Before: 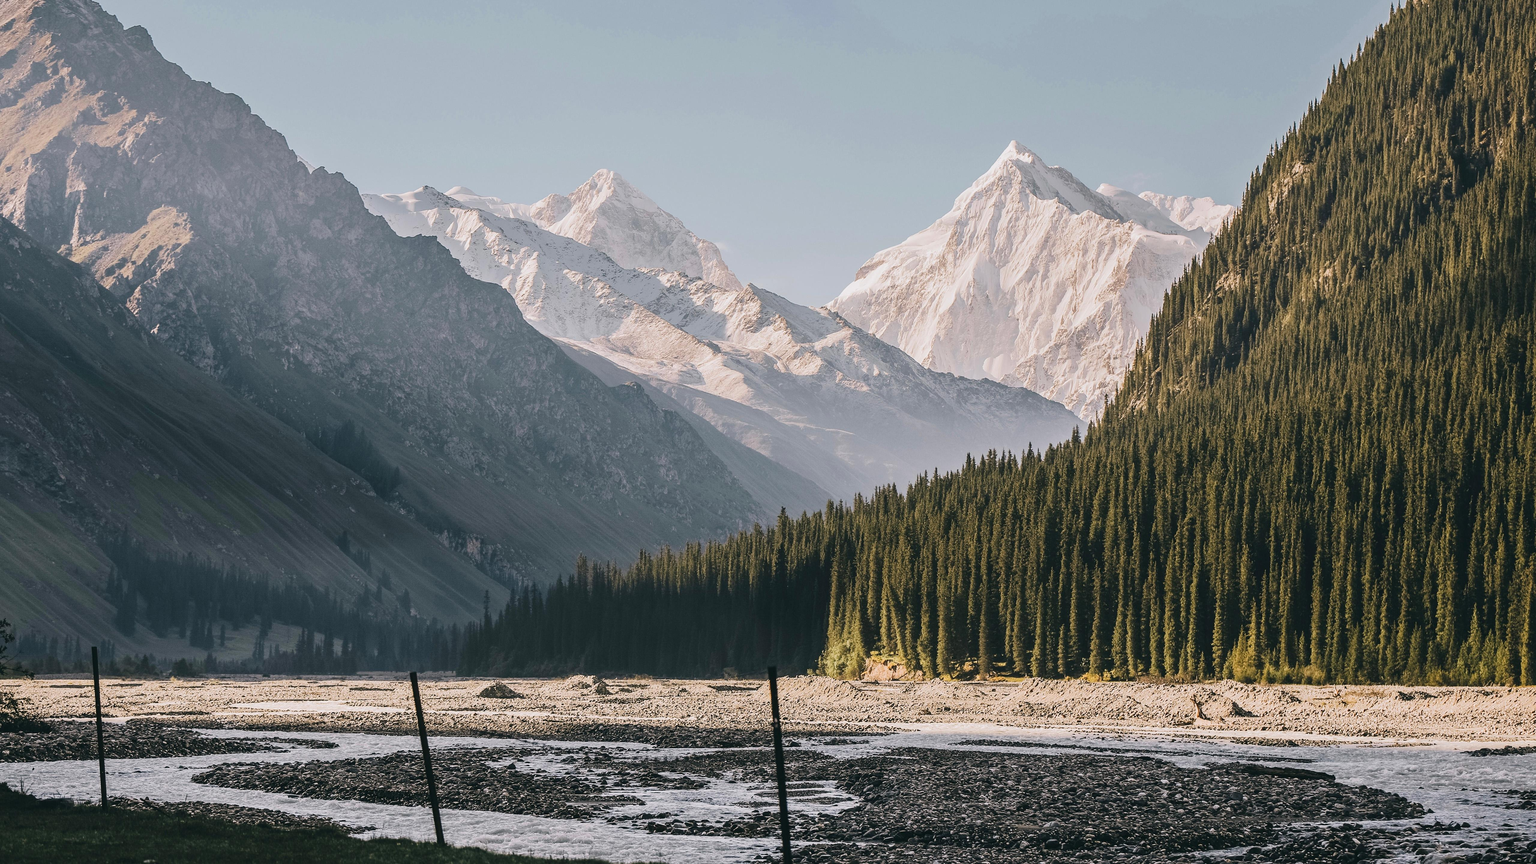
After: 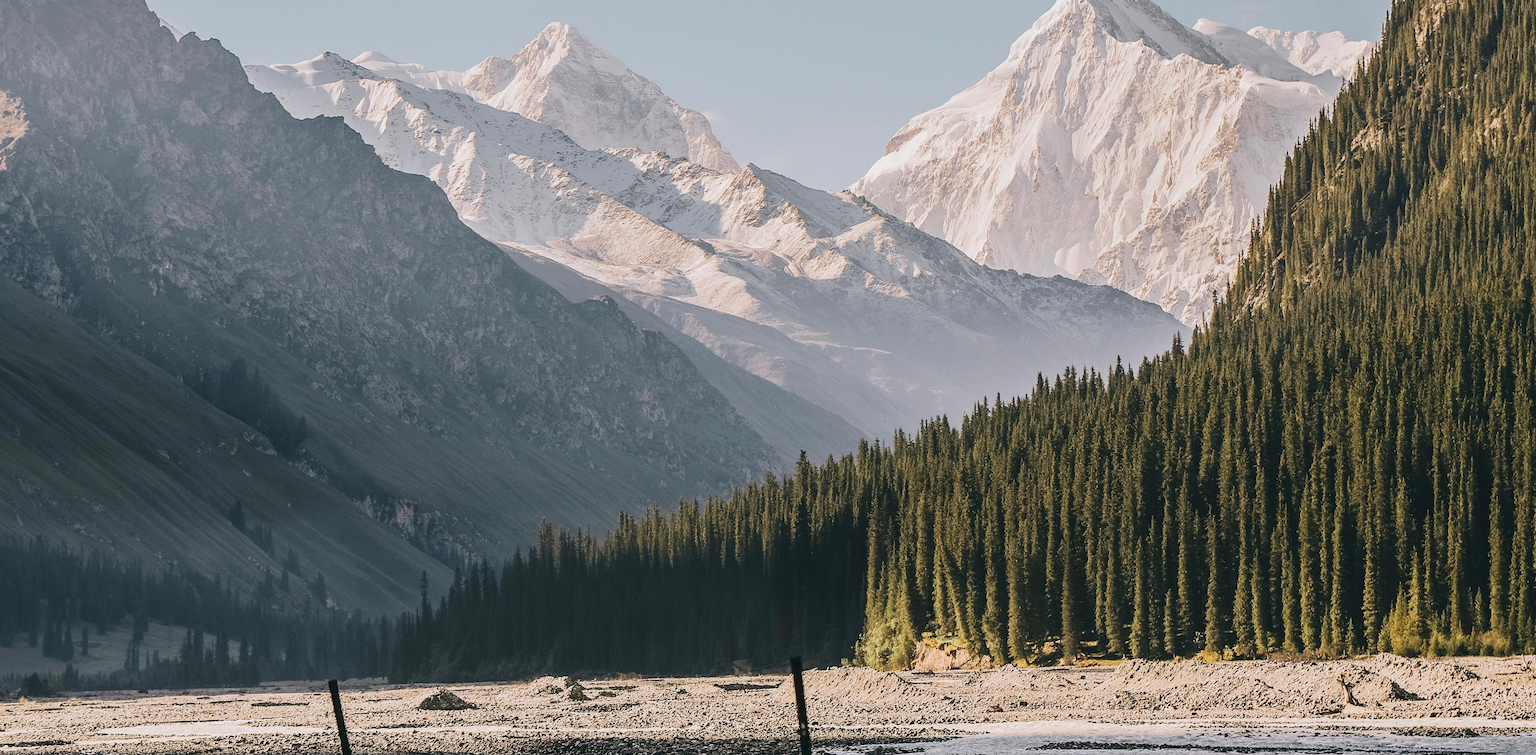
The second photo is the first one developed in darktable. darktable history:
rotate and perspective: rotation -2°, crop left 0.022, crop right 0.978, crop top 0.049, crop bottom 0.951
crop: left 9.712%, top 16.928%, right 10.845%, bottom 12.332%
